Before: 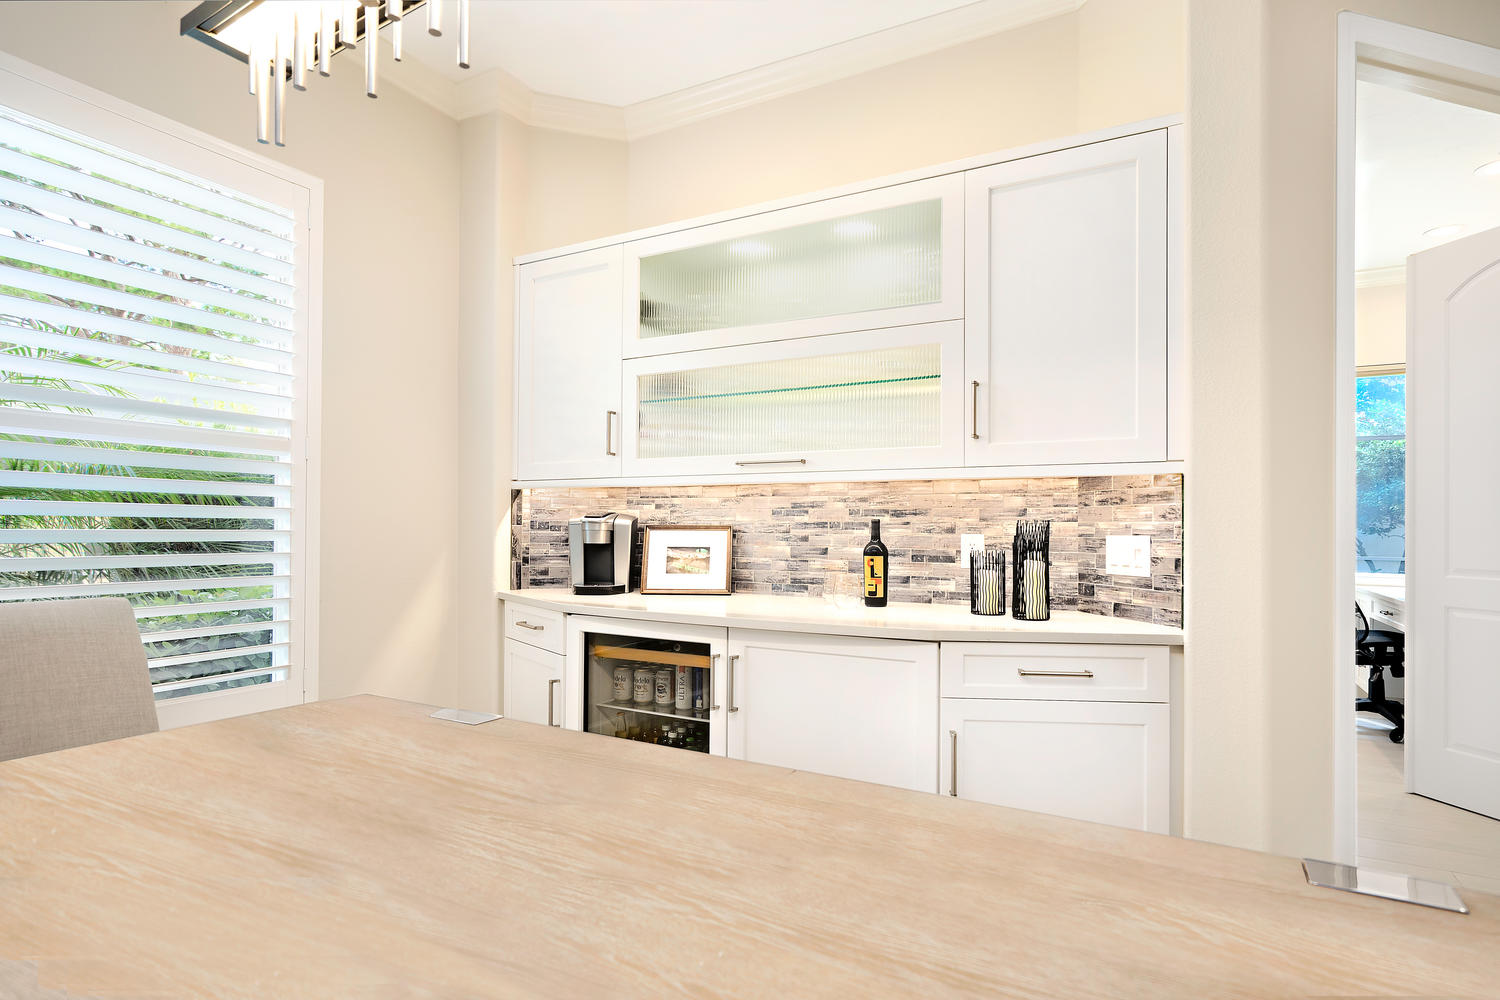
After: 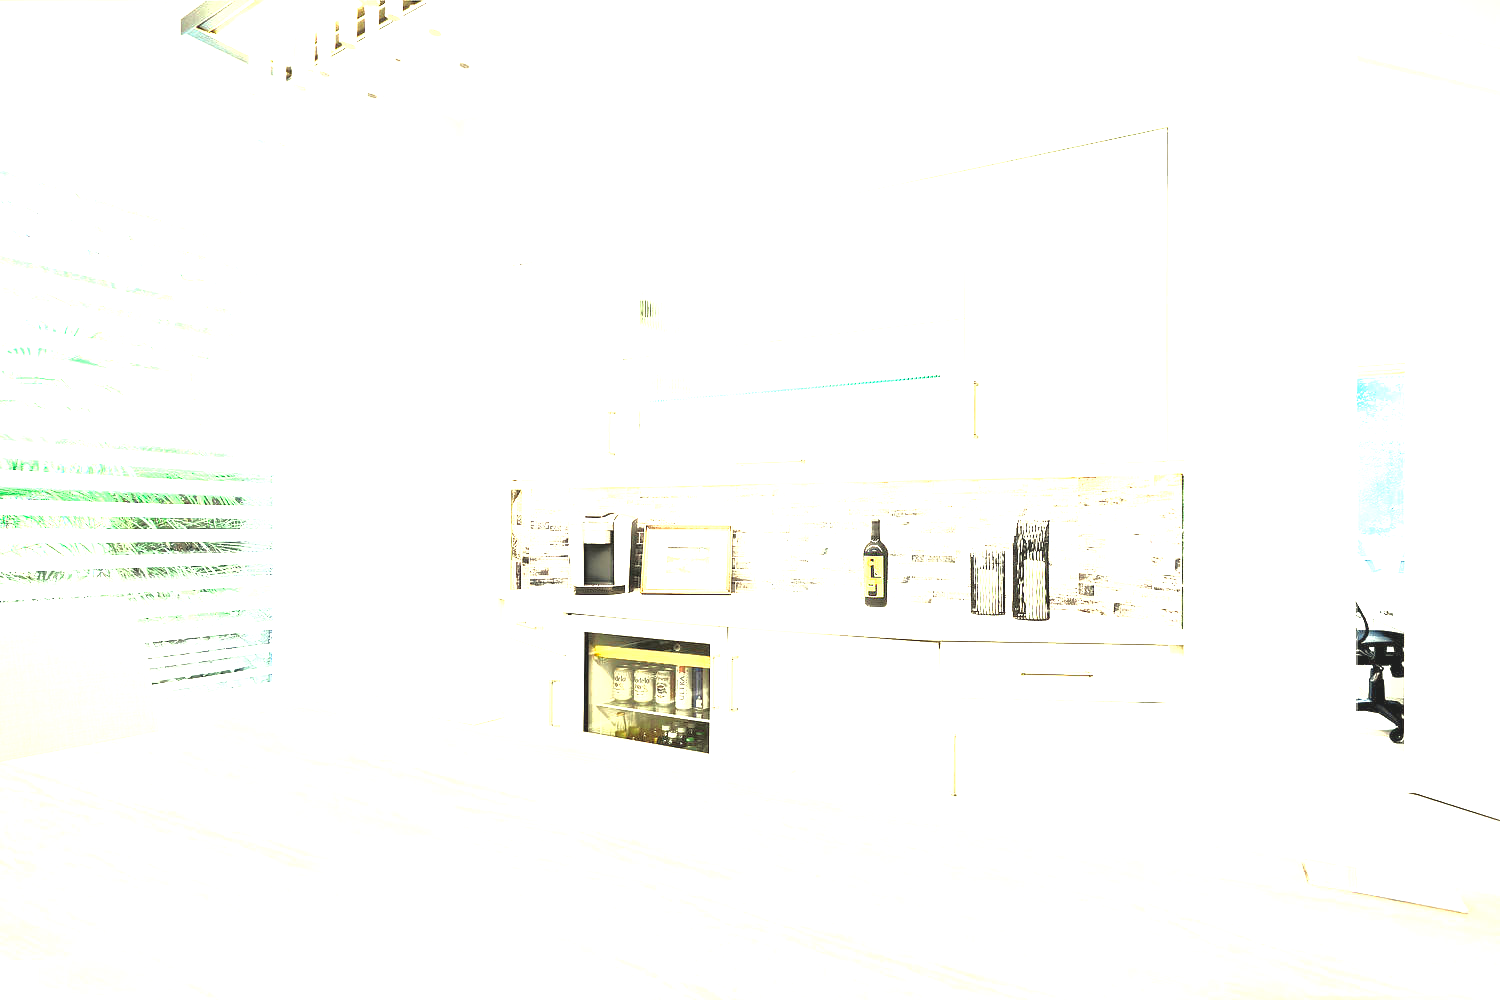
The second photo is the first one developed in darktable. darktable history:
exposure: exposure 3 EV, compensate highlight preservation false
contrast brightness saturation: saturation -0.04
shadows and highlights: shadows -20, white point adjustment -2, highlights -35
color correction: highlights a* -4.73, highlights b* 5.06, saturation 0.97
white balance: red 1.029, blue 0.92
color balance: lift [1.01, 1, 1, 1], gamma [1.097, 1, 1, 1], gain [0.85, 1, 1, 1]
color zones: curves: ch2 [(0, 0.5) (0.143, 0.517) (0.286, 0.571) (0.429, 0.522) (0.571, 0.5) (0.714, 0.5) (0.857, 0.5) (1, 0.5)]
